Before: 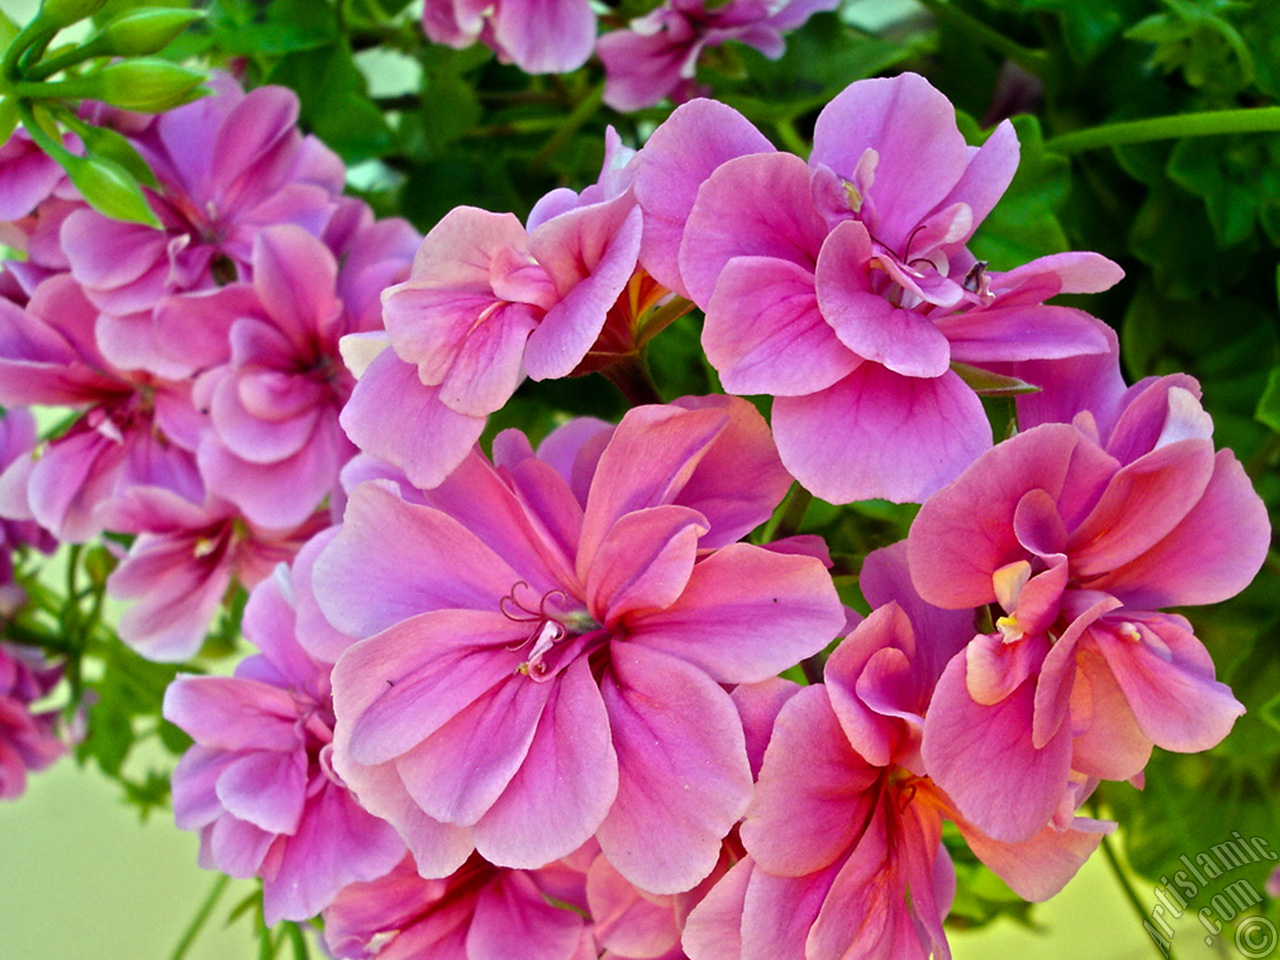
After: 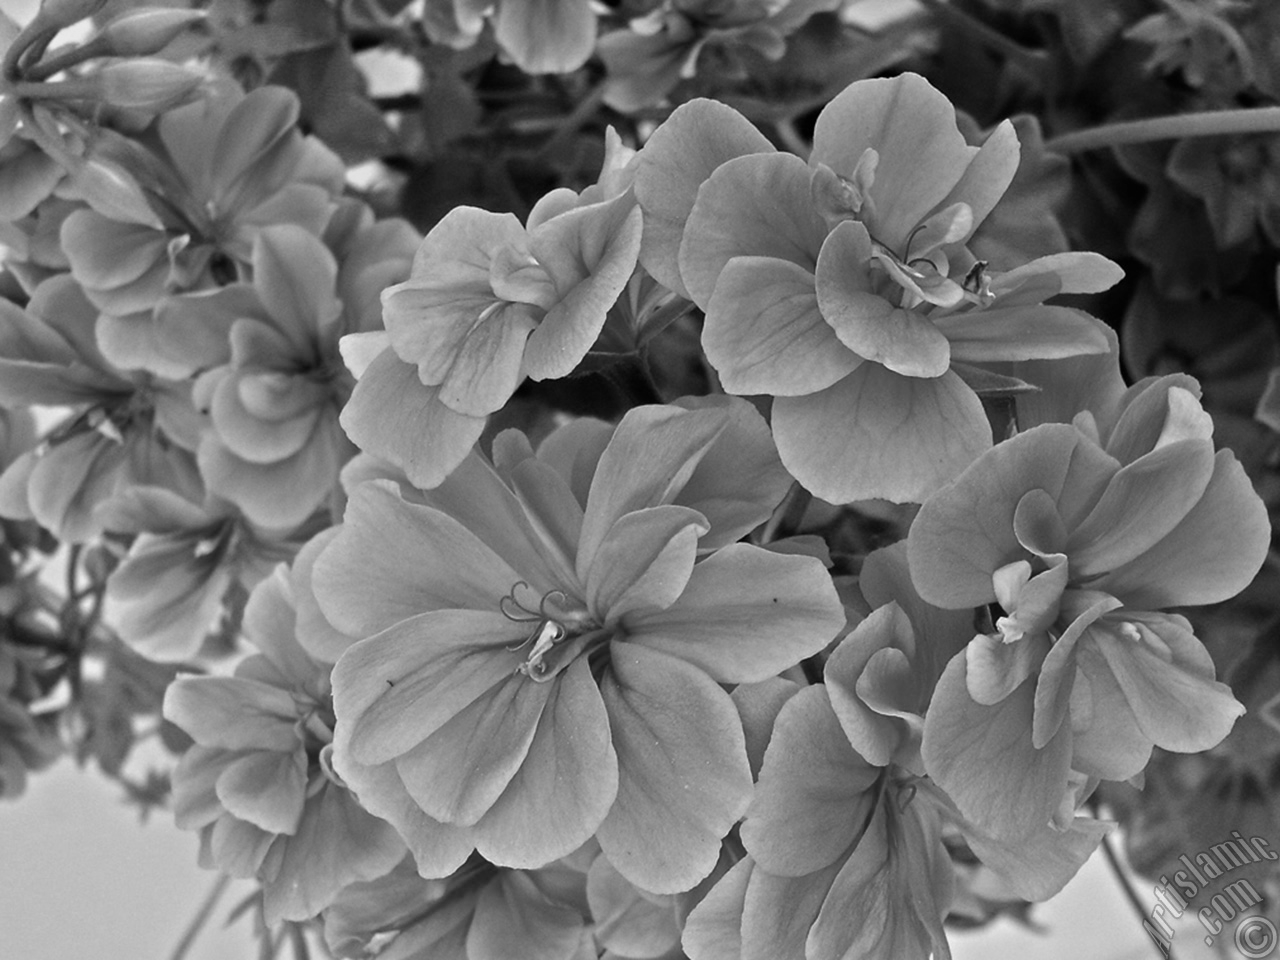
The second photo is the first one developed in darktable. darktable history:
monochrome: a 30.25, b 92.03
contrast brightness saturation: contrast 0.04, saturation 0.07
